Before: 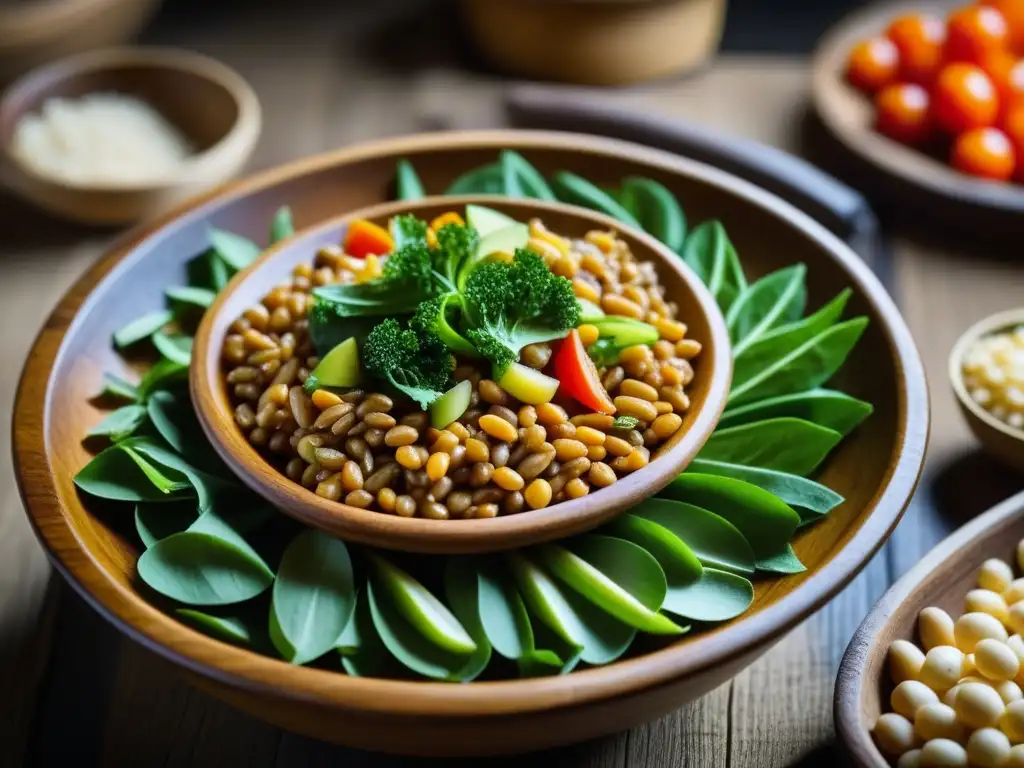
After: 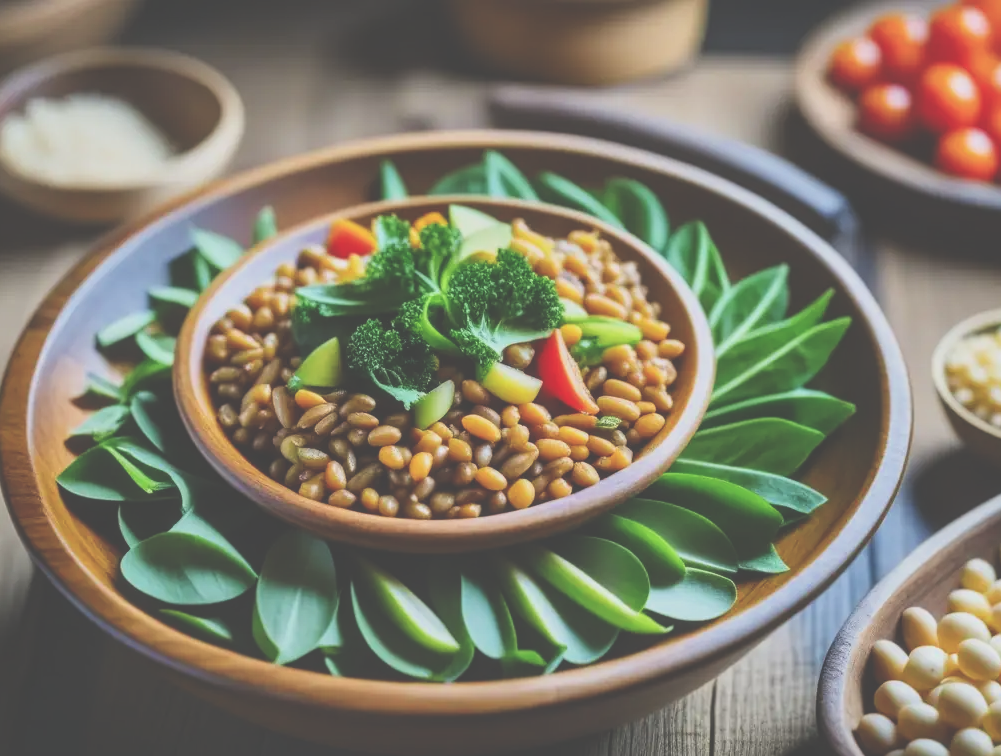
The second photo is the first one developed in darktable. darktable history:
tone curve: curves: ch0 [(0, 0) (0.003, 0.003) (0.011, 0.011) (0.025, 0.026) (0.044, 0.046) (0.069, 0.072) (0.1, 0.103) (0.136, 0.141) (0.177, 0.184) (0.224, 0.233) (0.277, 0.287) (0.335, 0.348) (0.399, 0.414) (0.468, 0.486) (0.543, 0.563) (0.623, 0.647) (0.709, 0.736) (0.801, 0.831) (0.898, 0.92) (1, 1)], color space Lab, independent channels, preserve colors none
crop and rotate: left 1.672%, right 0.553%, bottom 1.549%
contrast brightness saturation: contrast 0.124, brightness -0.116, saturation 0.203
exposure: black level correction -0.07, exposure 0.503 EV, compensate highlight preservation false
local contrast: on, module defaults
tone equalizer: on, module defaults
filmic rgb: black relative exposure -8.84 EV, white relative exposure 4.98 EV, target black luminance 0%, hardness 3.77, latitude 66.79%, contrast 0.814, highlights saturation mix 11.29%, shadows ↔ highlights balance 20.31%
